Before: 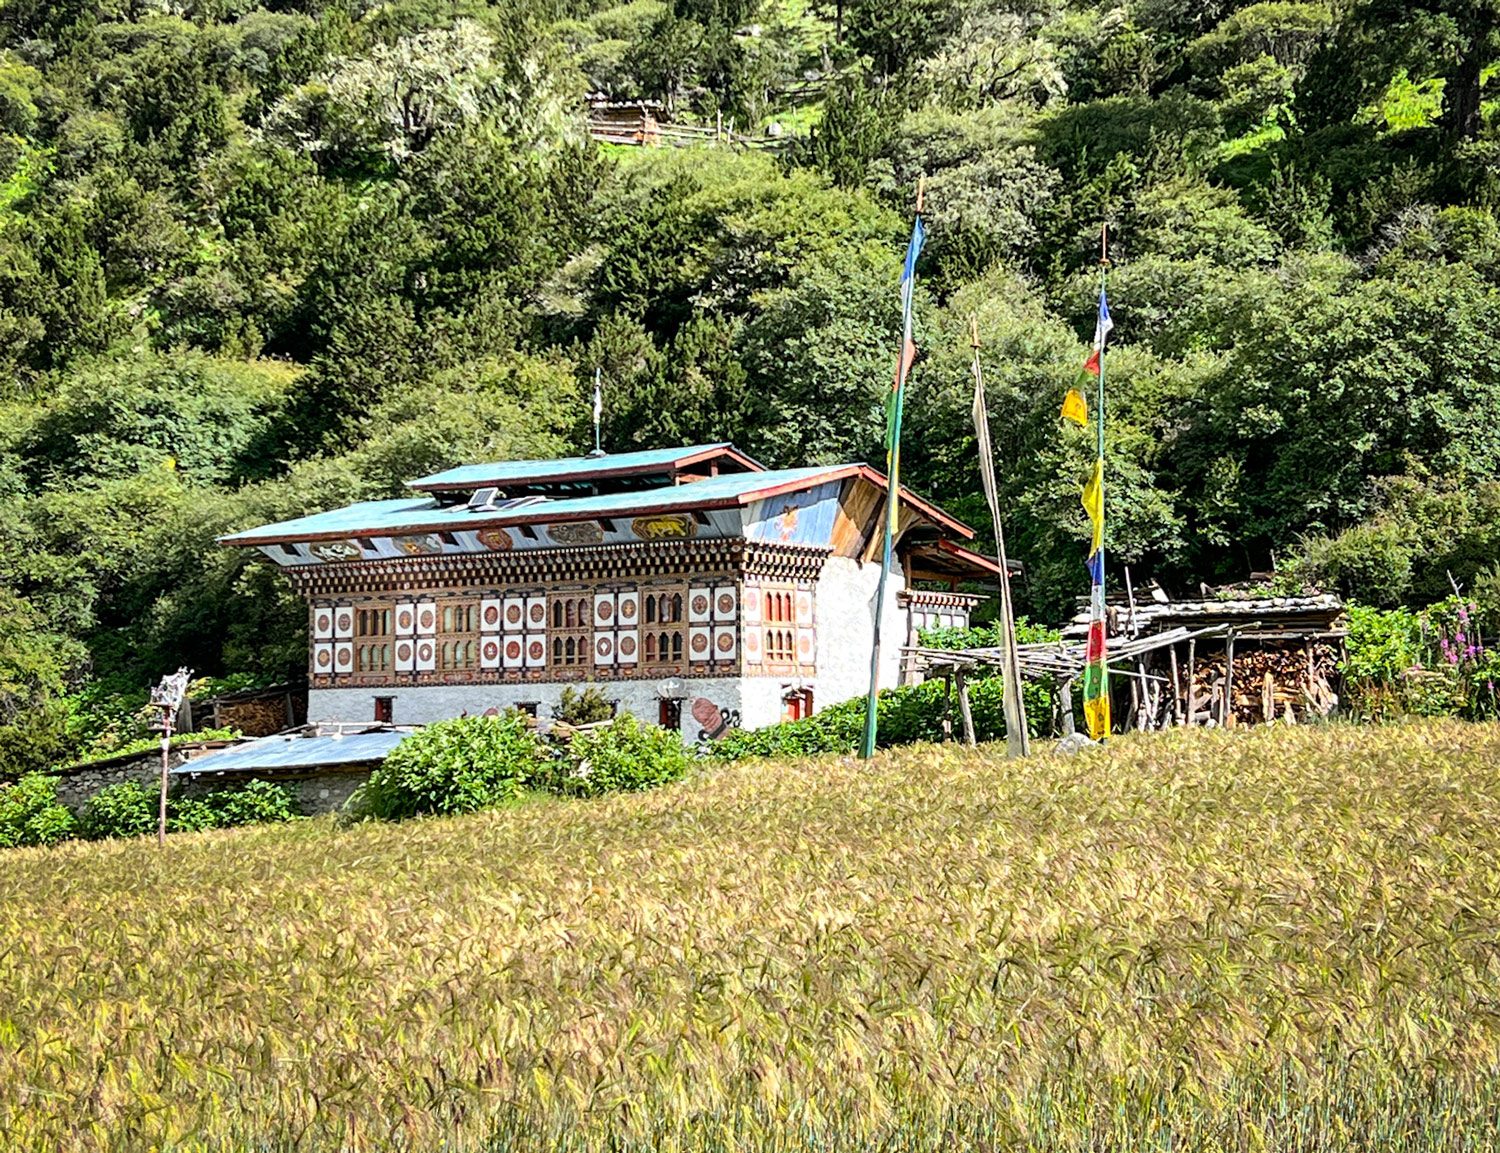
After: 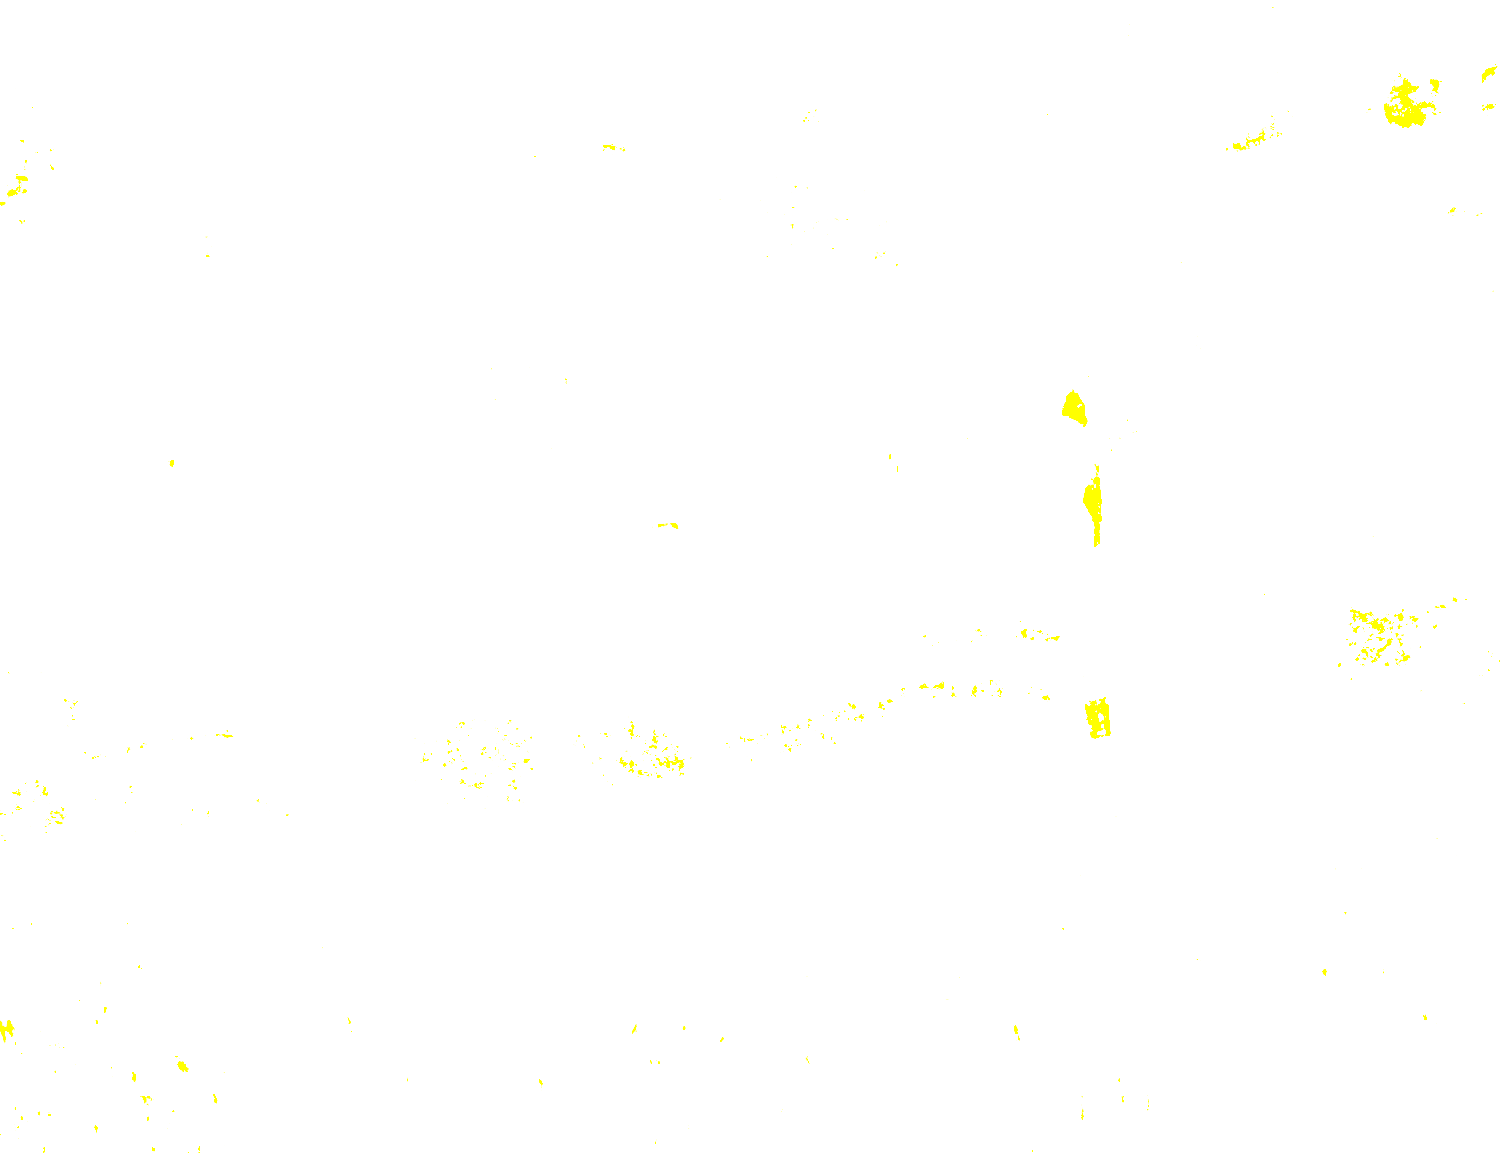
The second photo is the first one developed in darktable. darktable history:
exposure: exposure 7.907 EV, compensate highlight preservation false
local contrast: on, module defaults
